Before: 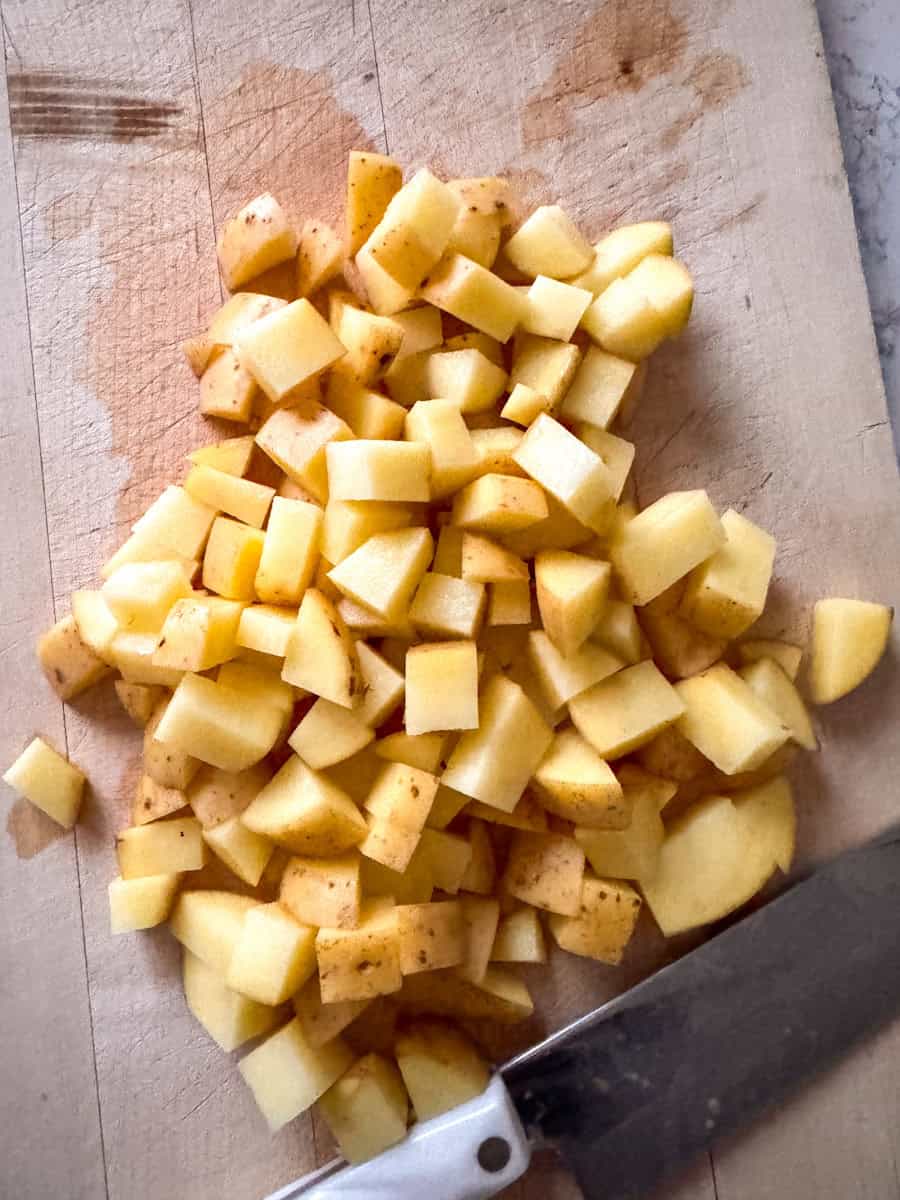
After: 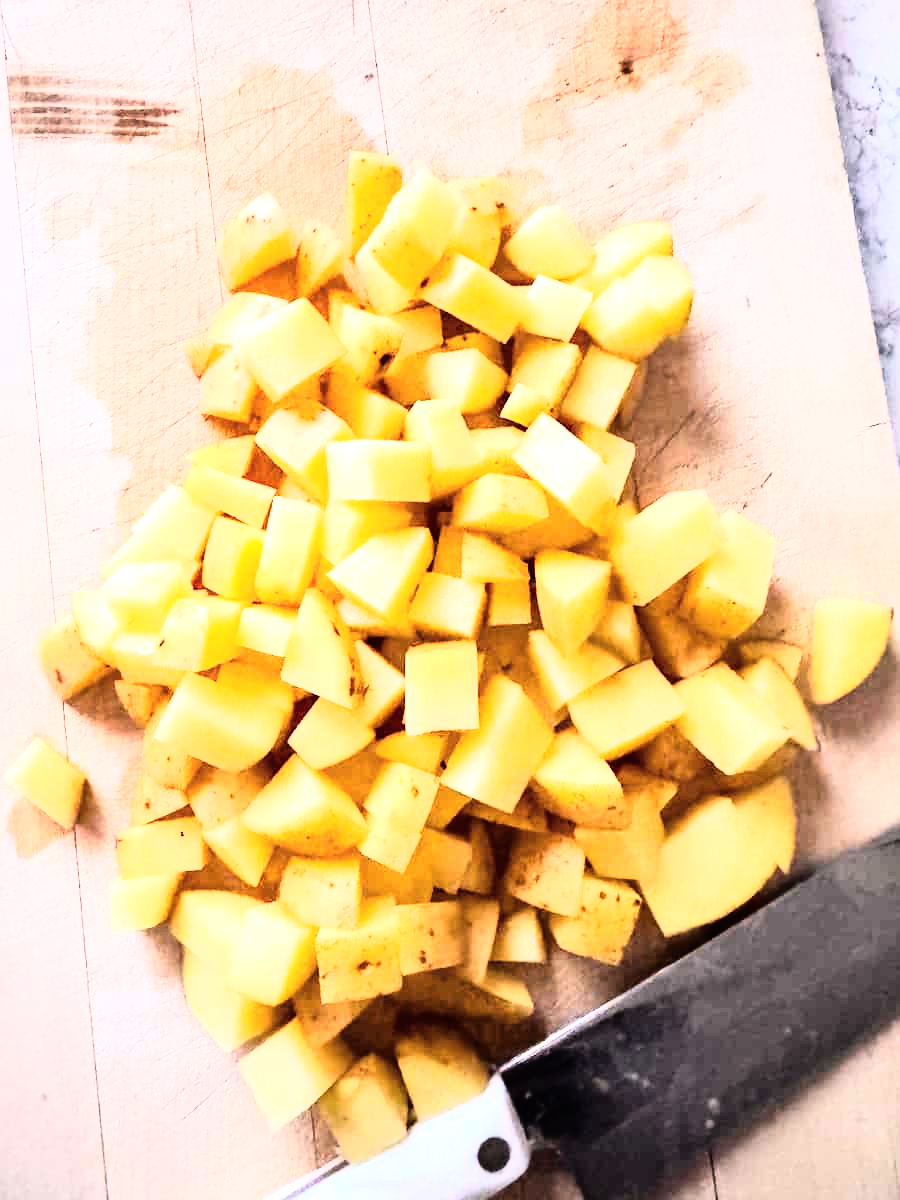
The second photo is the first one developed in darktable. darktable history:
rgb curve: curves: ch0 [(0, 0) (0.21, 0.15) (0.24, 0.21) (0.5, 0.75) (0.75, 0.96) (0.89, 0.99) (1, 1)]; ch1 [(0, 0.02) (0.21, 0.13) (0.25, 0.2) (0.5, 0.67) (0.75, 0.9) (0.89, 0.97) (1, 1)]; ch2 [(0, 0.02) (0.21, 0.13) (0.25, 0.2) (0.5, 0.67) (0.75, 0.9) (0.89, 0.97) (1, 1)], compensate middle gray true
exposure: black level correction -0.002, exposure 0.54 EV, compensate highlight preservation false
